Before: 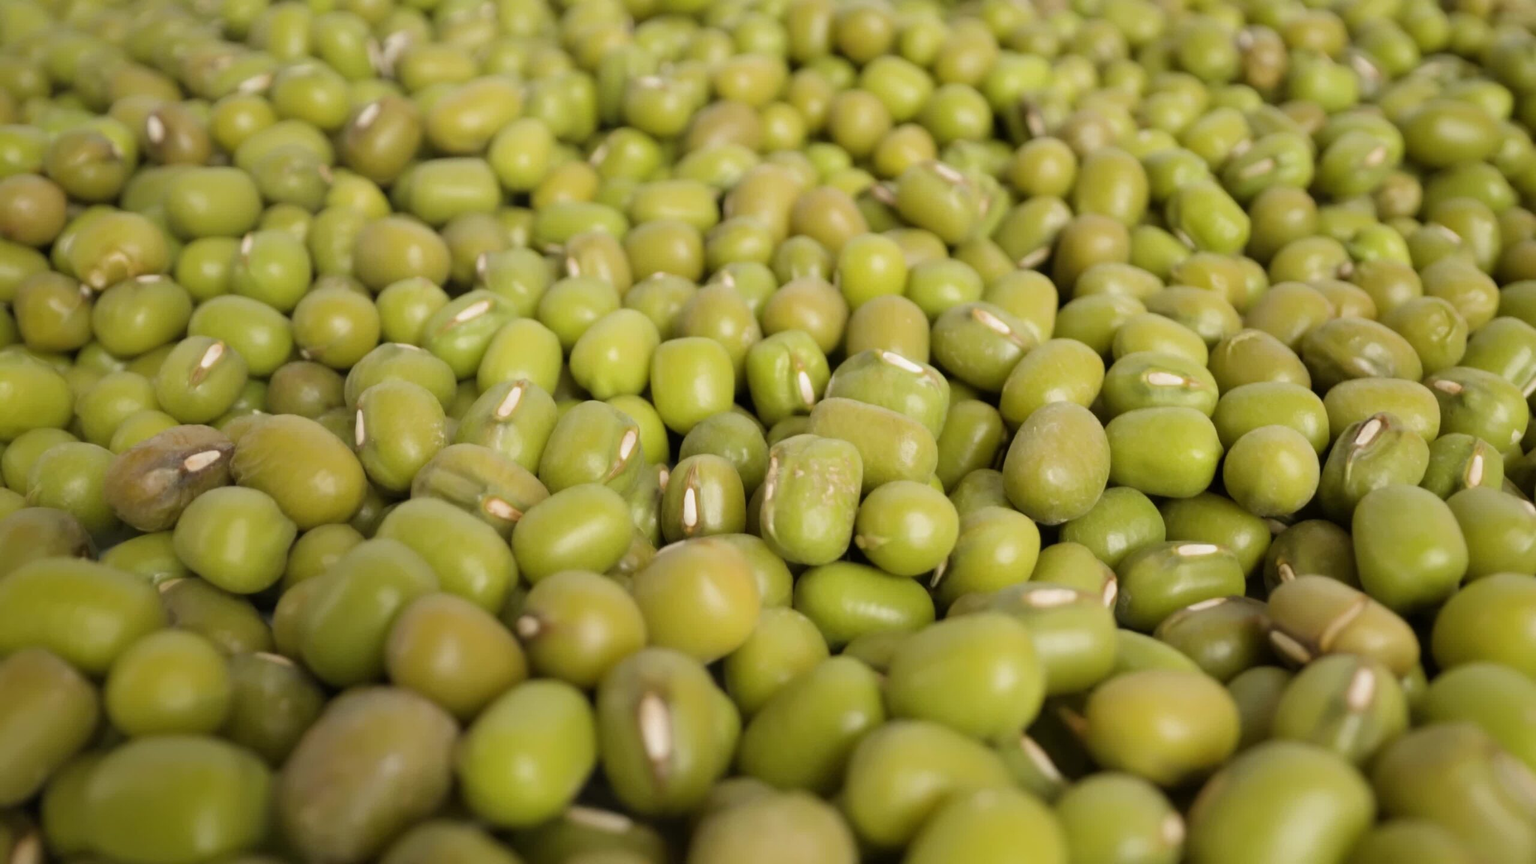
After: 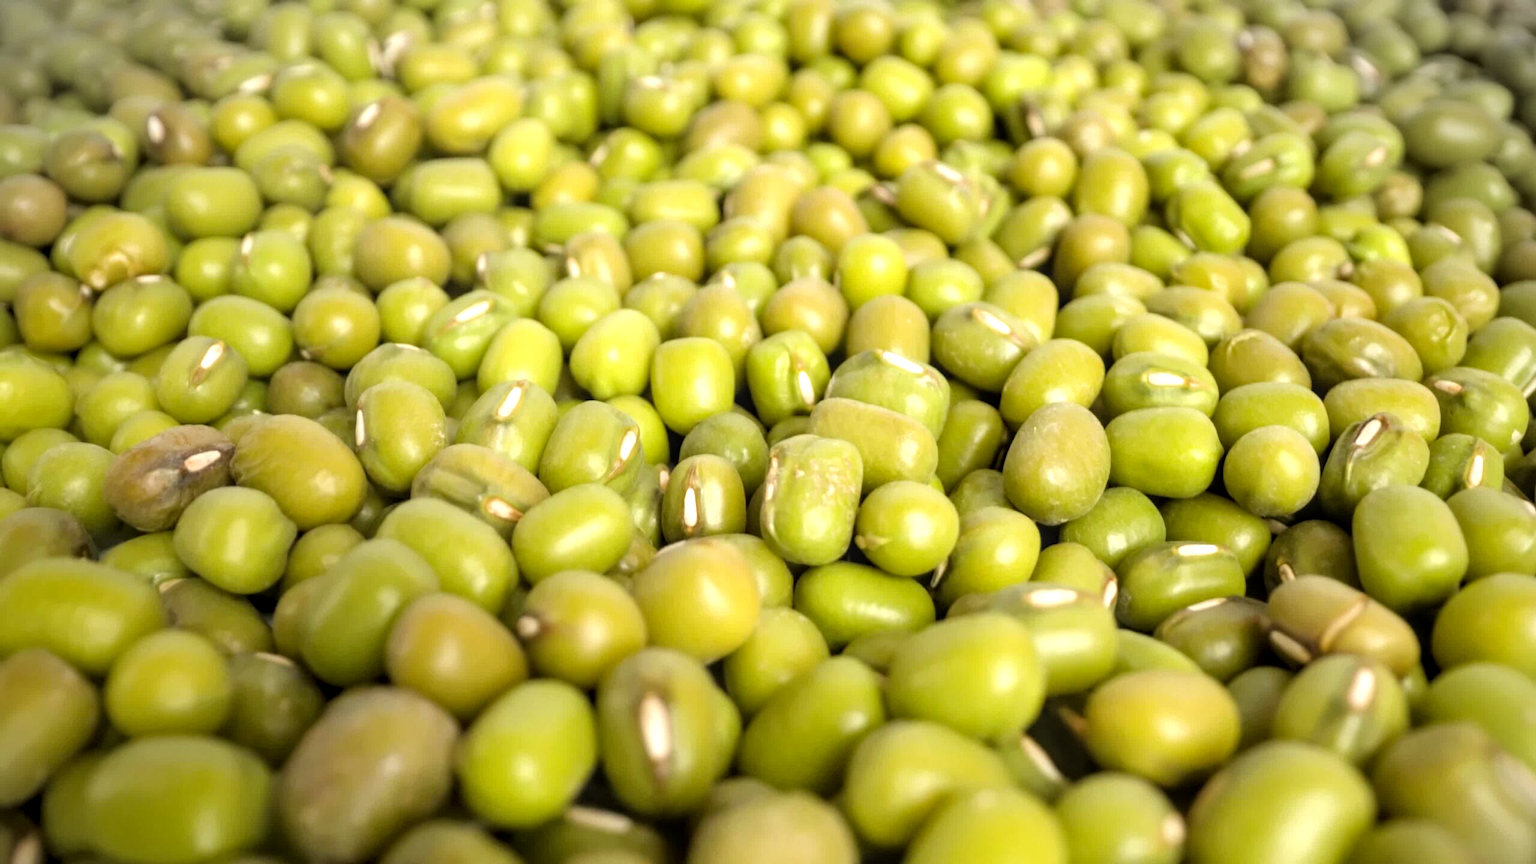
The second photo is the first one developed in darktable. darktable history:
vignetting: fall-off start 100.1%, saturation -0.654, center (-0.029, 0.234), width/height ratio 1.309
local contrast: on, module defaults
color balance rgb: shadows lift › hue 87.85°, perceptual saturation grading › global saturation 0.289%, global vibrance 20%
tone equalizer: -8 EV -0.731 EV, -7 EV -0.736 EV, -6 EV -0.623 EV, -5 EV -0.418 EV, -3 EV 0.384 EV, -2 EV 0.6 EV, -1 EV 0.684 EV, +0 EV 0.75 EV
